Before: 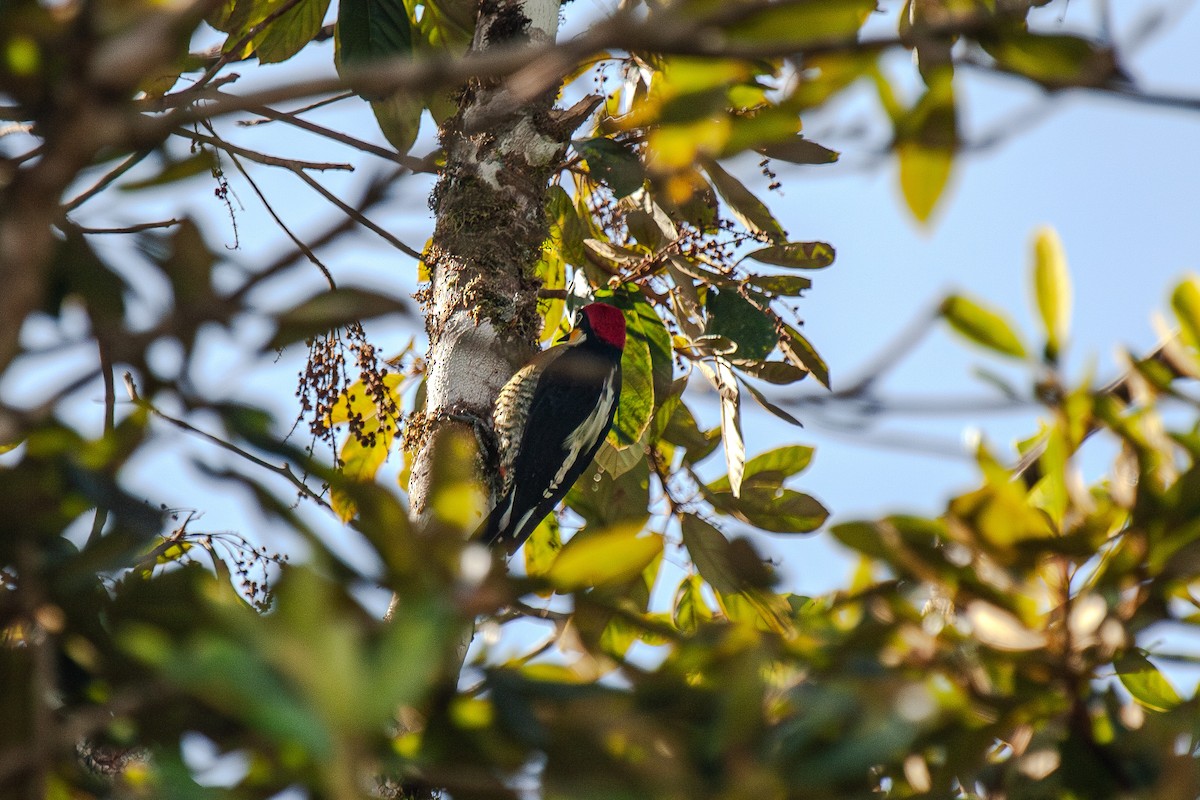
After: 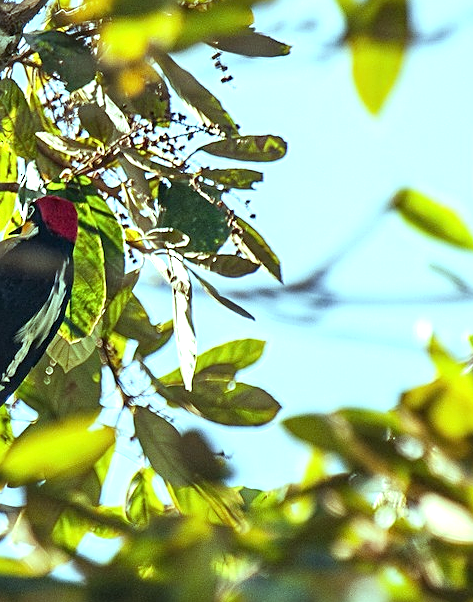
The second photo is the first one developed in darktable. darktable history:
sharpen: amount 0.55
exposure: black level correction 0, exposure 0.7 EV, compensate exposure bias true, compensate highlight preservation false
color balance: mode lift, gamma, gain (sRGB), lift [0.997, 0.979, 1.021, 1.011], gamma [1, 1.084, 0.916, 0.998], gain [1, 0.87, 1.13, 1.101], contrast 4.55%, contrast fulcrum 38.24%, output saturation 104.09%
crop: left 45.721%, top 13.393%, right 14.118%, bottom 10.01%
